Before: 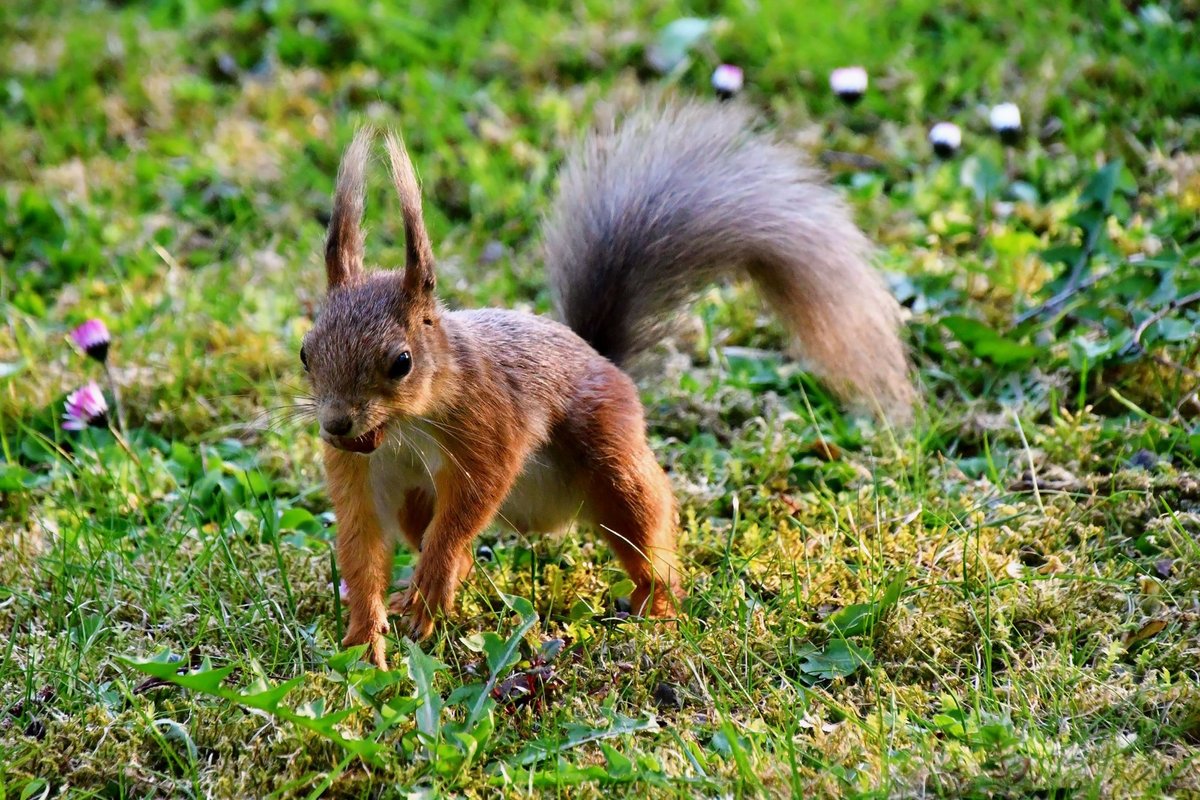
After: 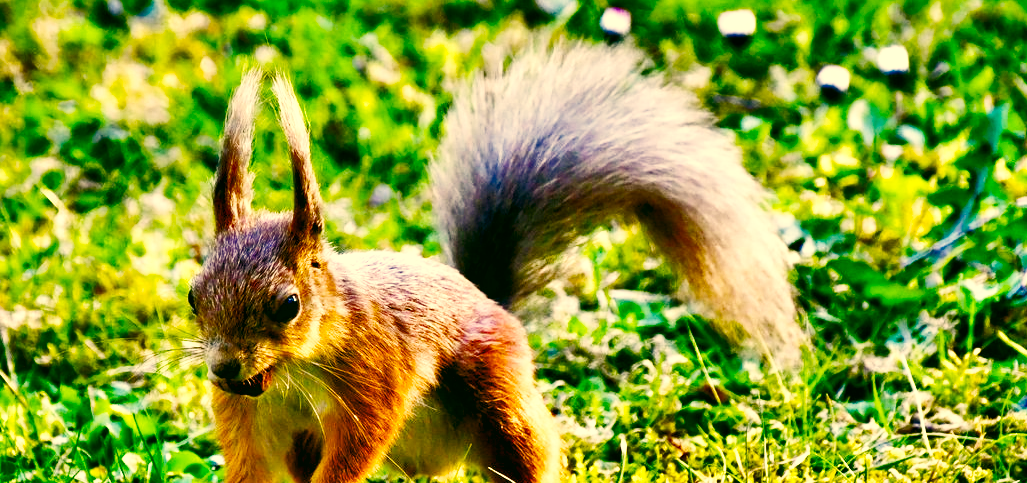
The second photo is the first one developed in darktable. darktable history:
shadows and highlights: shadows 20.88, highlights -80.75, soften with gaussian
color balance rgb: linear chroma grading › global chroma 15.146%, perceptual saturation grading › global saturation 20%, perceptual saturation grading › highlights -24.983%, perceptual saturation grading › shadows 49.935%, global vibrance 14.917%
color correction: highlights a* 4.94, highlights b* 23.92, shadows a* -16.13, shadows b* 3.96
crop and rotate: left 9.396%, top 7.161%, right 4.986%, bottom 32.403%
base curve: curves: ch0 [(0, 0.003) (0.001, 0.002) (0.006, 0.004) (0.02, 0.022) (0.048, 0.086) (0.094, 0.234) (0.162, 0.431) (0.258, 0.629) (0.385, 0.8) (0.548, 0.918) (0.751, 0.988) (1, 1)], preserve colors none
local contrast: highlights 106%, shadows 101%, detail 120%, midtone range 0.2
